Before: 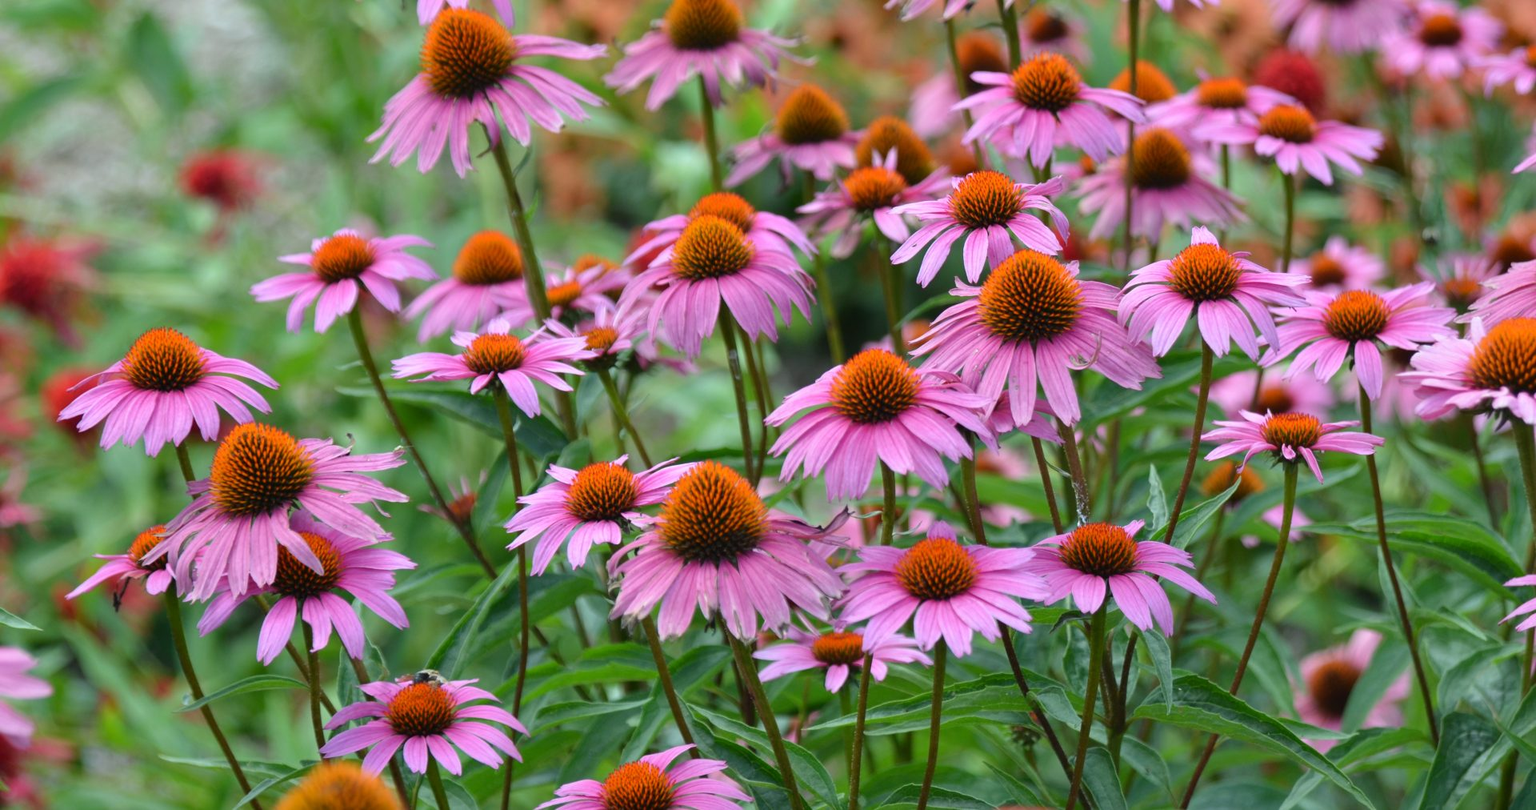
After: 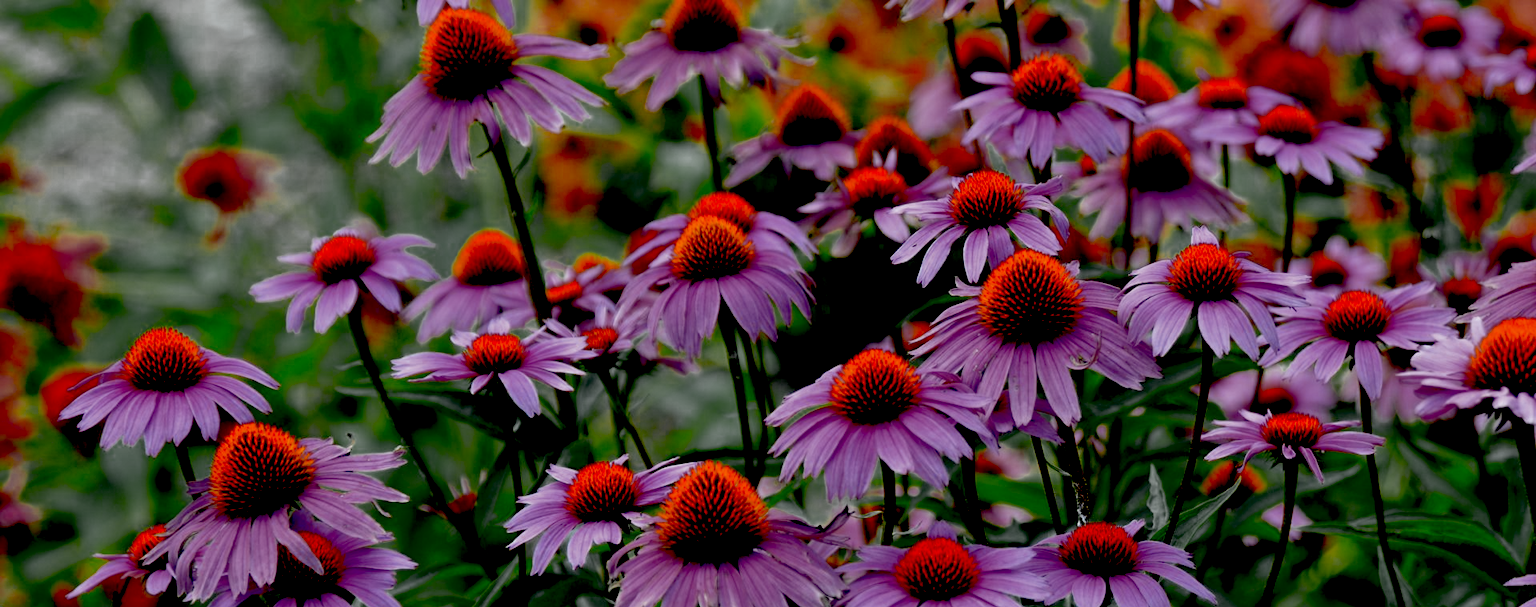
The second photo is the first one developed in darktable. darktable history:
crop: bottom 24.967%
exposure: black level correction 0.1, exposure -0.092 EV, compensate highlight preservation false
color zones: curves: ch0 [(0.035, 0.242) (0.25, 0.5) (0.384, 0.214) (0.488, 0.255) (0.75, 0.5)]; ch1 [(0.063, 0.379) (0.25, 0.5) (0.354, 0.201) (0.489, 0.085) (0.729, 0.271)]; ch2 [(0.25, 0.5) (0.38, 0.517) (0.442, 0.51) (0.735, 0.456)]
